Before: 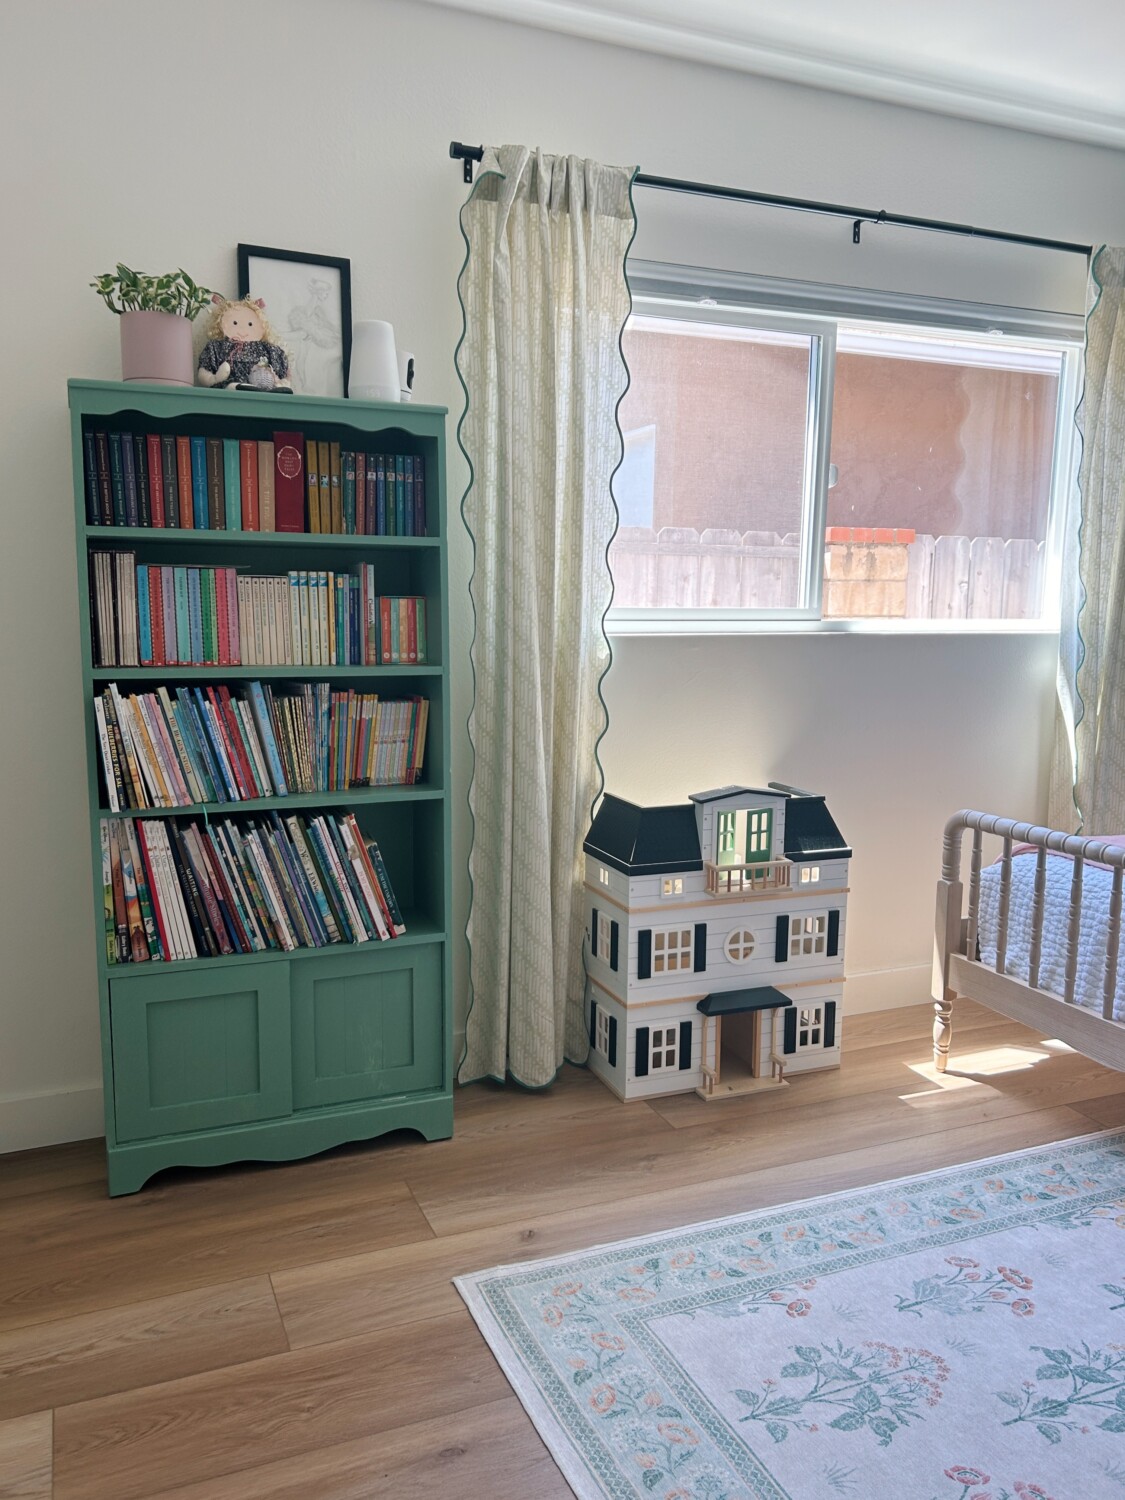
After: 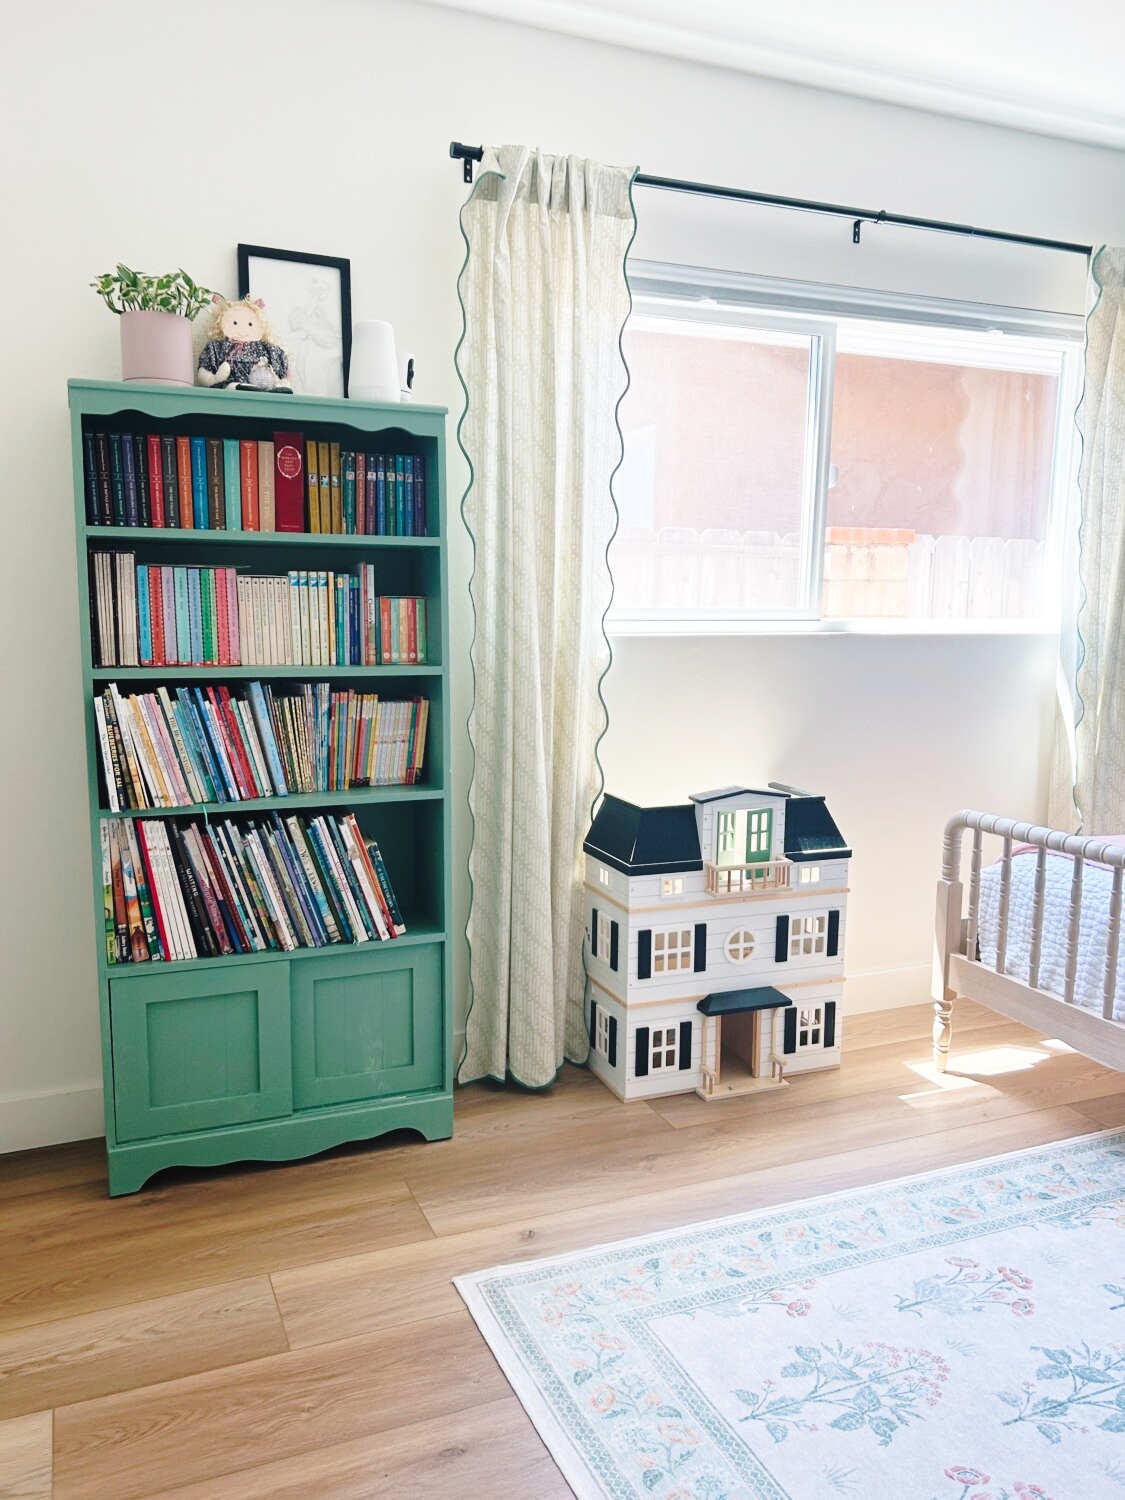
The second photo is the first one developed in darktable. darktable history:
contrast equalizer: octaves 7, y [[0.6 ×6], [0.55 ×6], [0 ×6], [0 ×6], [0 ×6]], mix -0.2
base curve: curves: ch0 [(0, 0) (0.032, 0.037) (0.105, 0.228) (0.435, 0.76) (0.856, 0.983) (1, 1)], preserve colors none
tone equalizer: -8 EV -0.55 EV
